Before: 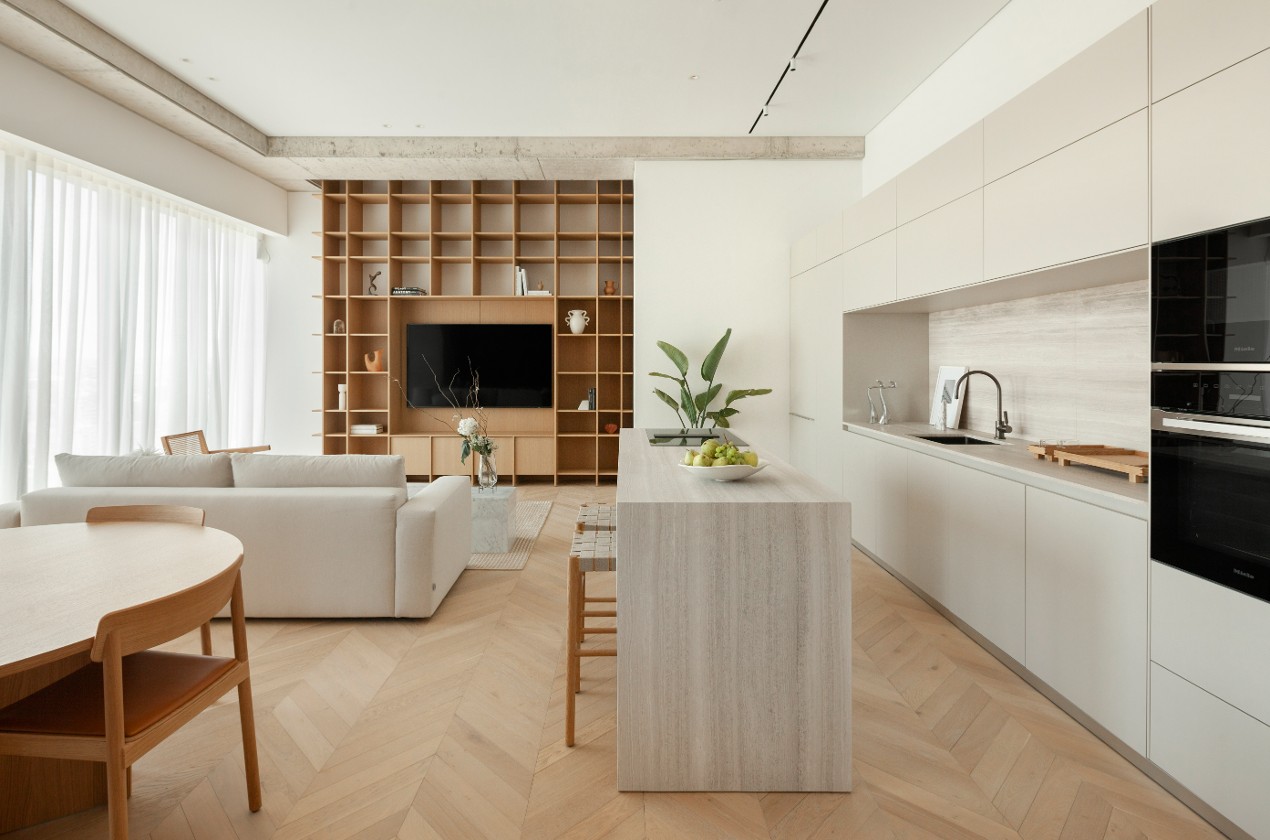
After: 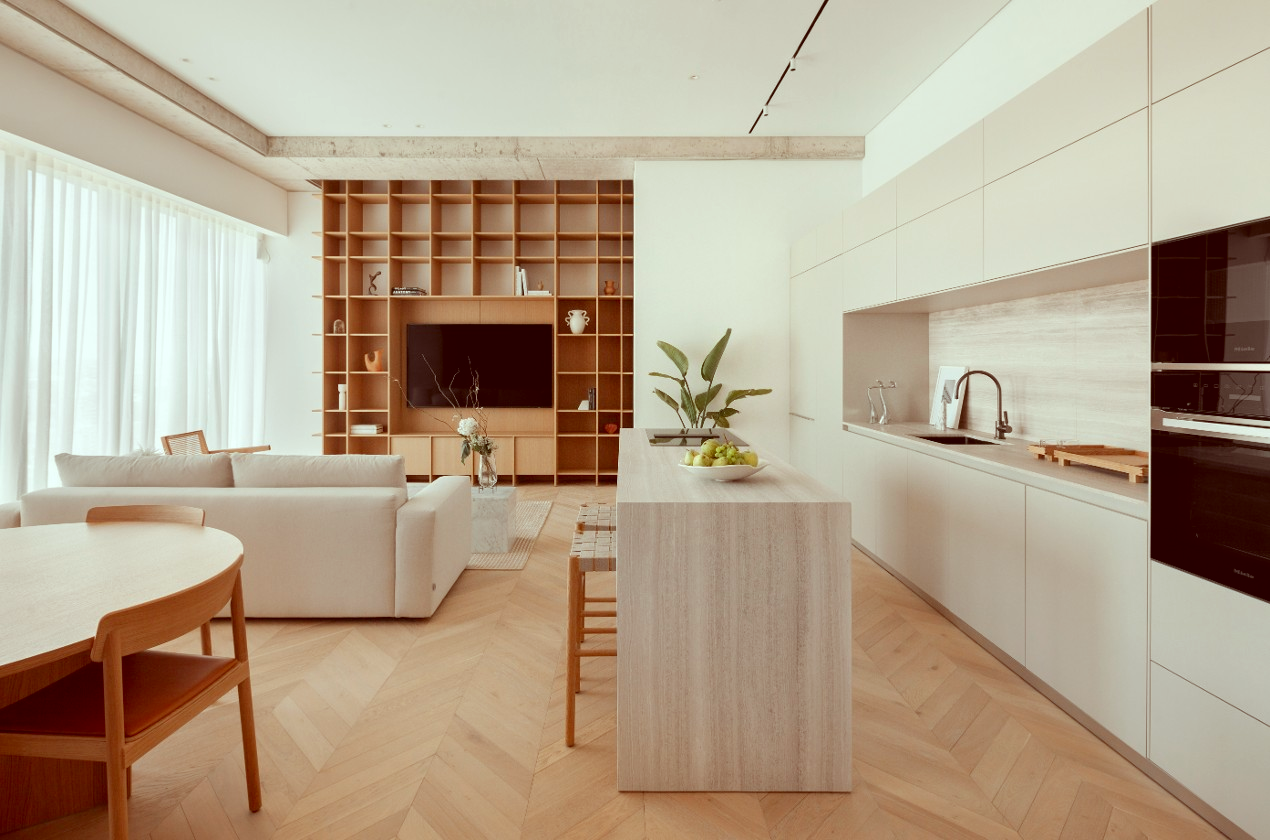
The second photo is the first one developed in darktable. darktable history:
color correction: highlights a* -7.12, highlights b* -0.22, shadows a* 20.09, shadows b* 11.86
